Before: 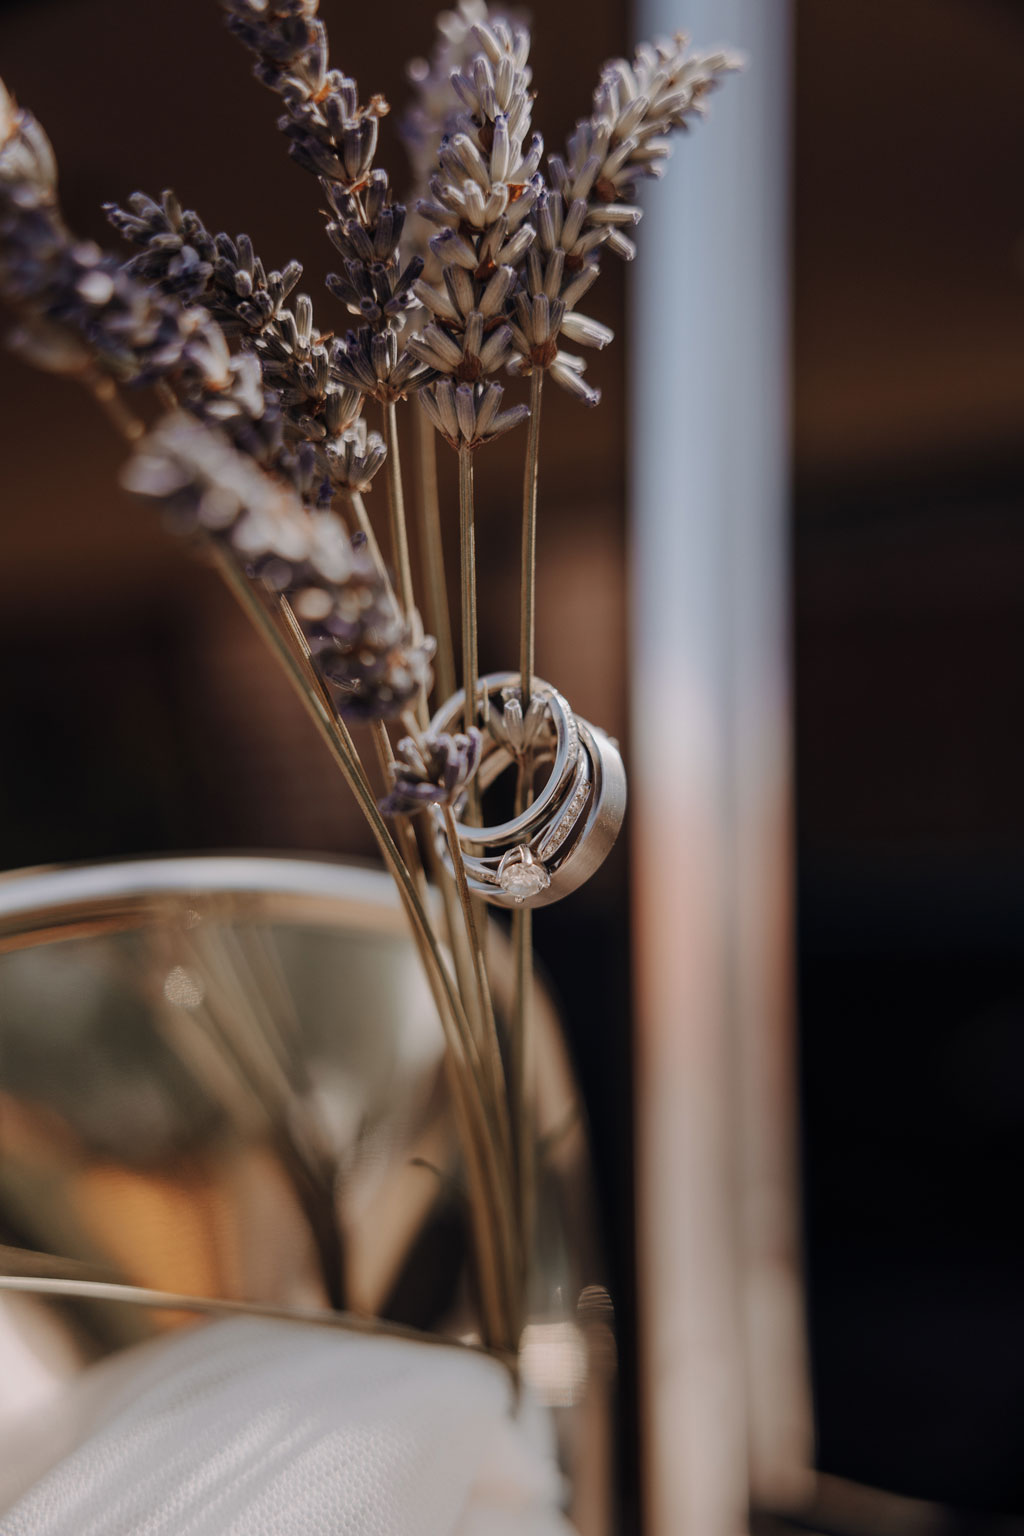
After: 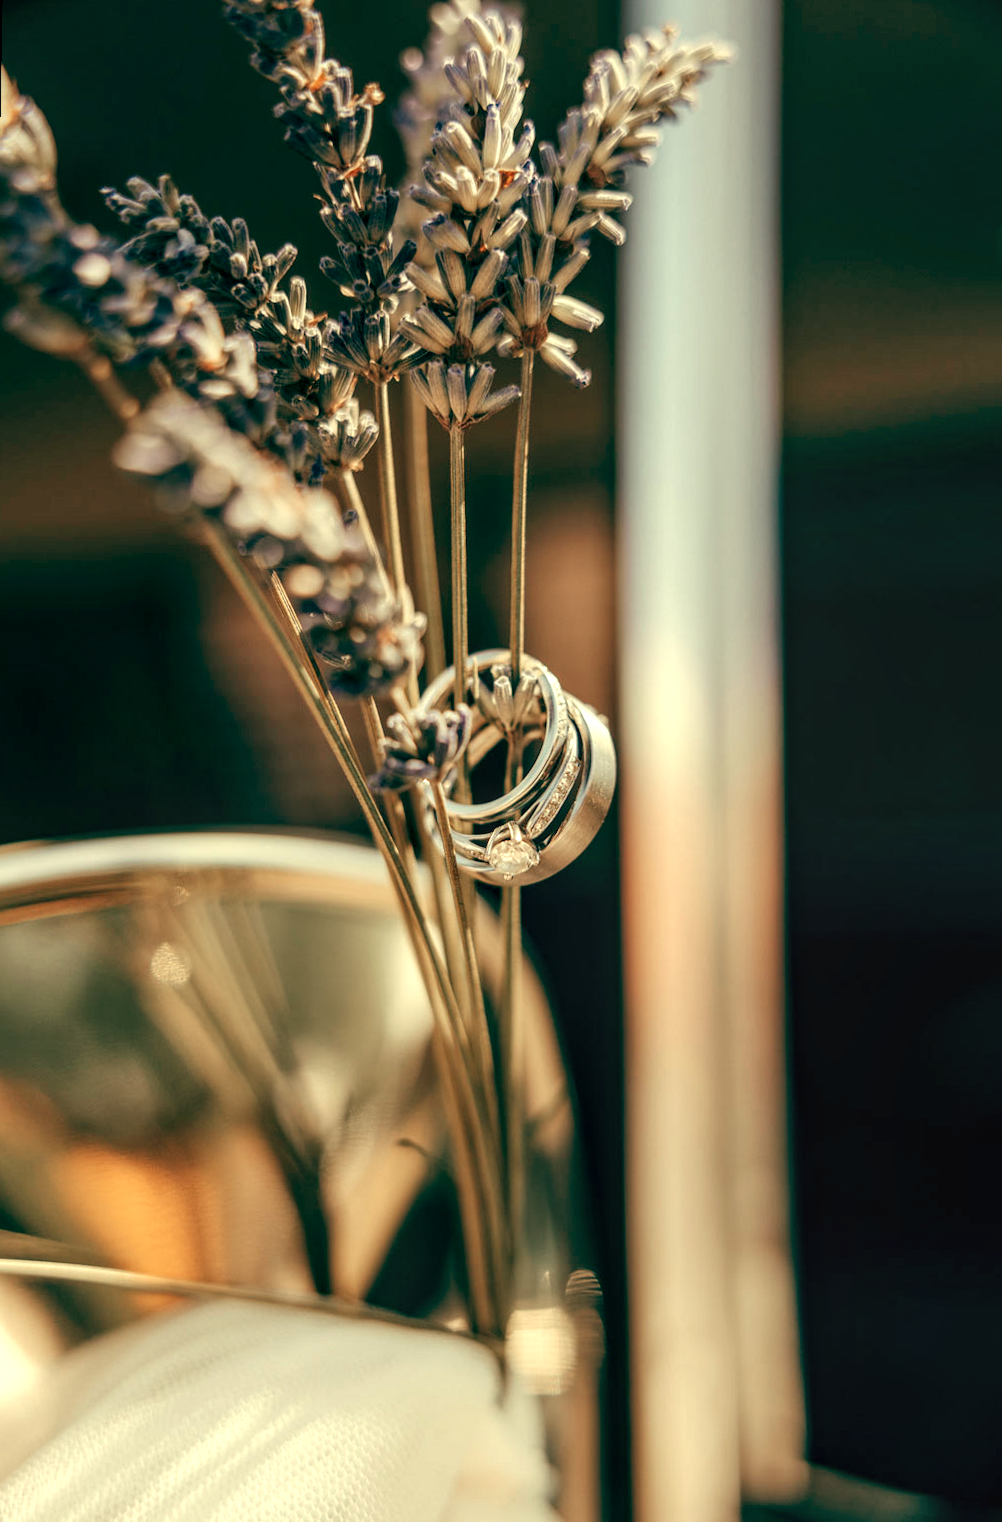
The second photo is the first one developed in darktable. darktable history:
exposure: black level correction 0.001, exposure 0.955 EV, compensate exposure bias true, compensate highlight preservation false
local contrast: on, module defaults
color balance: mode lift, gamma, gain (sRGB), lift [1, 0.69, 1, 1], gamma [1, 1.482, 1, 1], gain [1, 1, 1, 0.802]
rotate and perspective: rotation 0.226°, lens shift (vertical) -0.042, crop left 0.023, crop right 0.982, crop top 0.006, crop bottom 0.994
